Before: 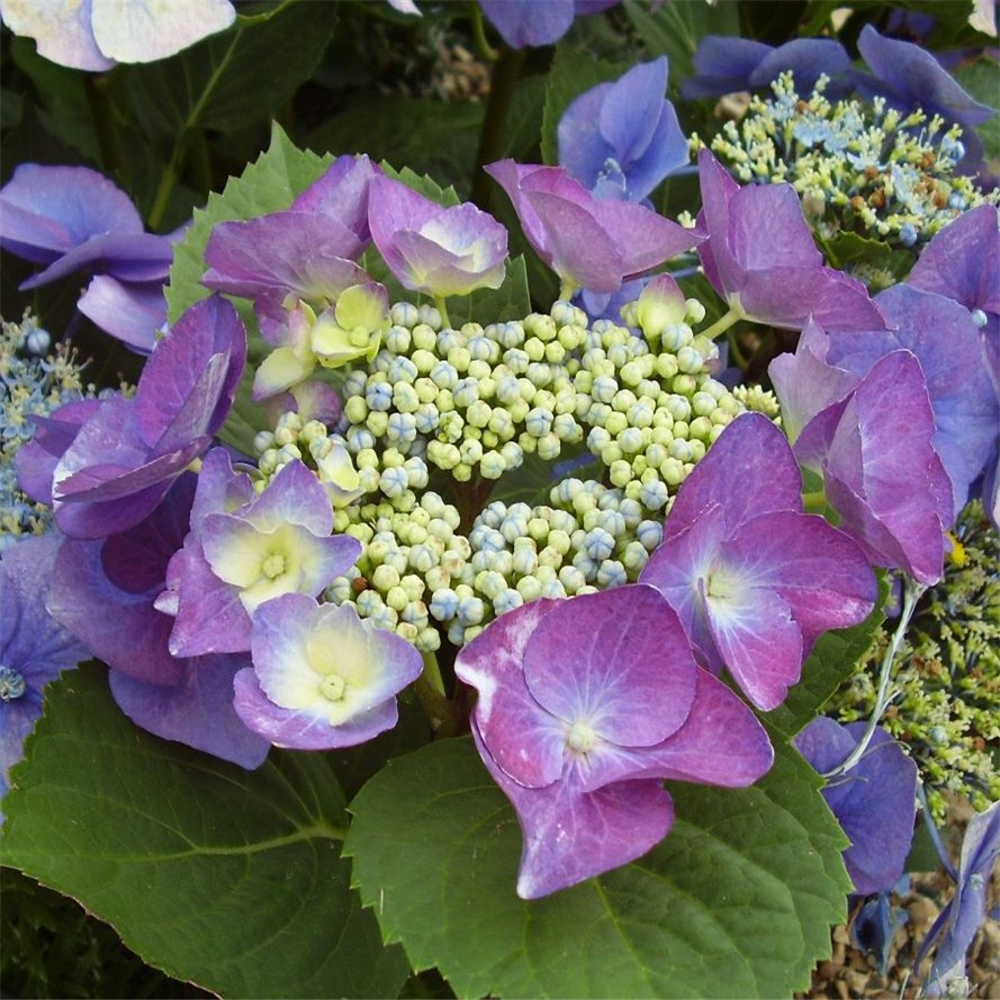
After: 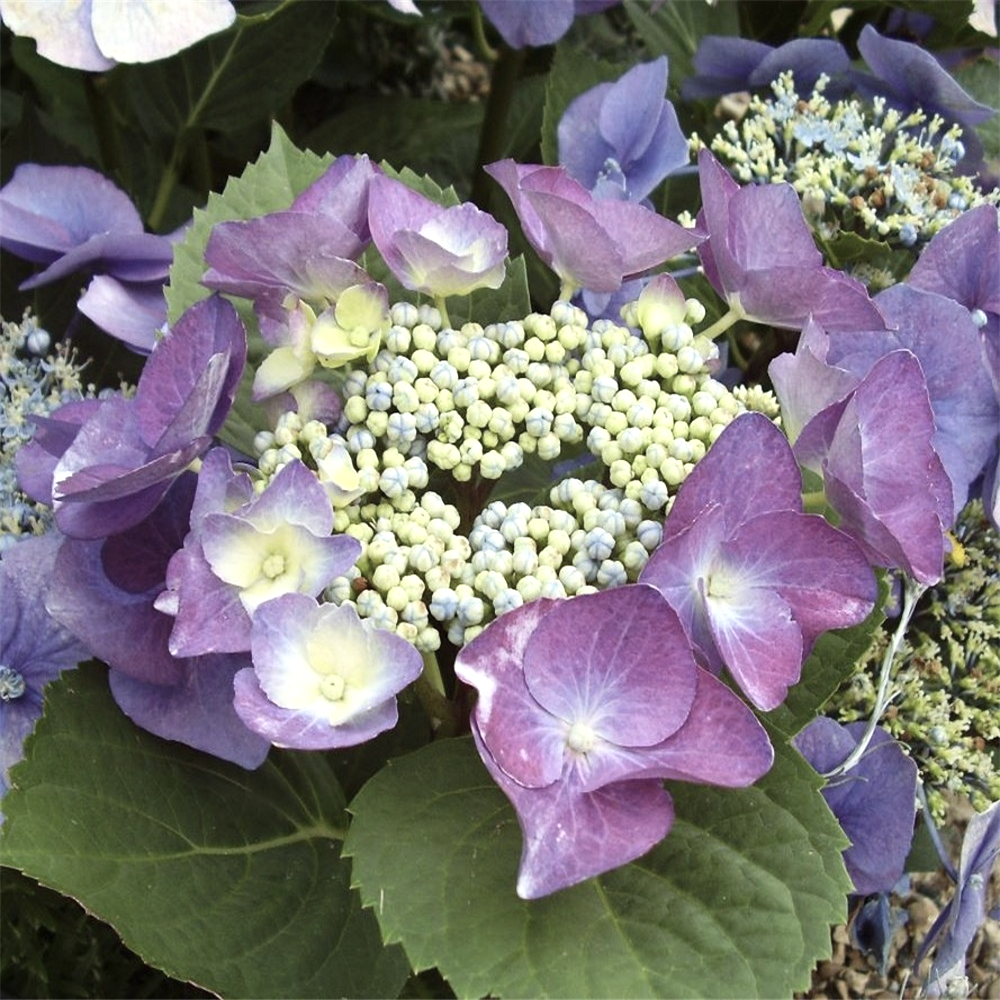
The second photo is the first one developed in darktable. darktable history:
exposure: exposure 0.376 EV, compensate highlight preservation false
contrast brightness saturation: contrast 0.1, saturation -0.36
